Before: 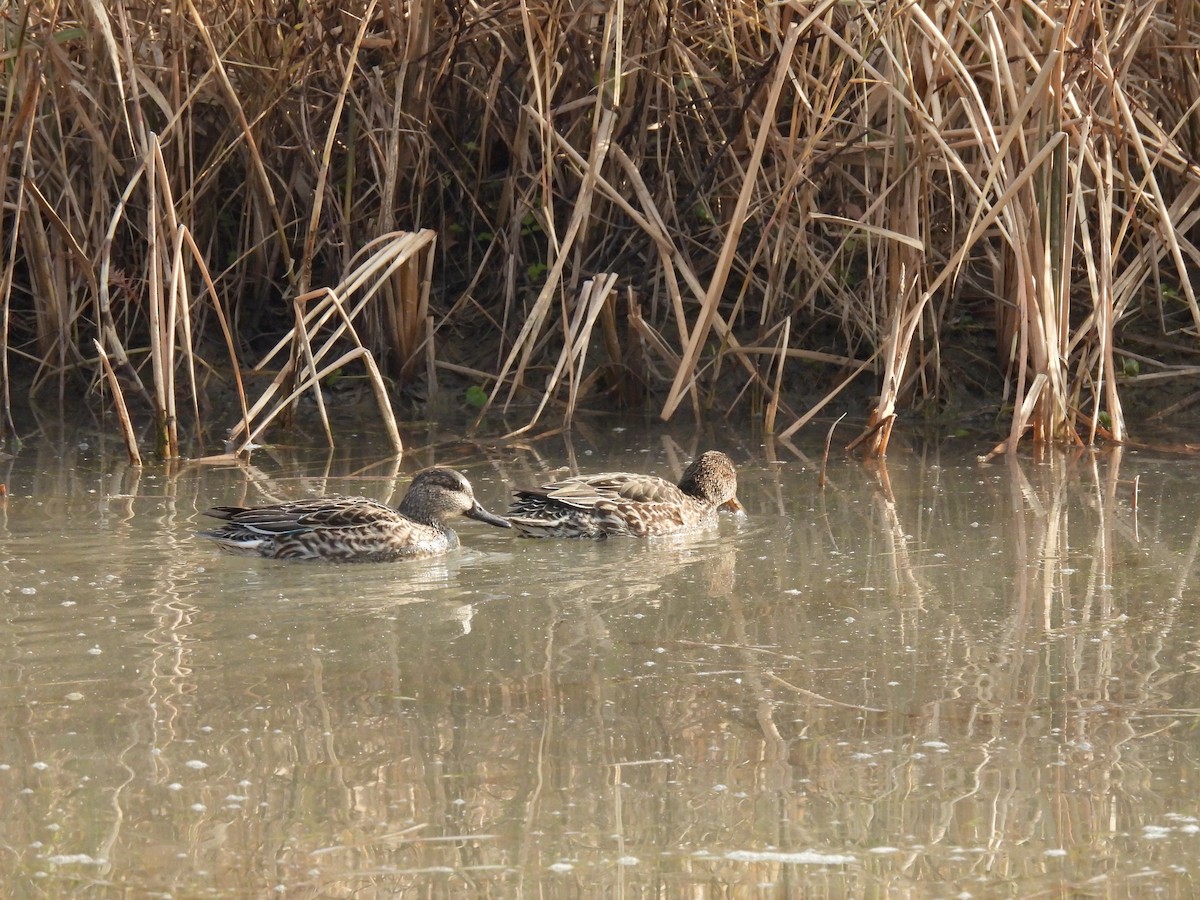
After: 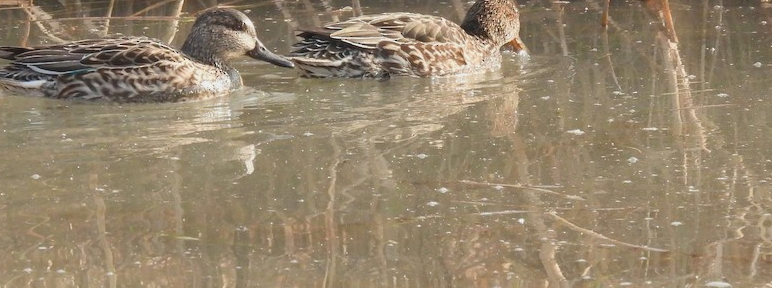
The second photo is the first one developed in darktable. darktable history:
crop: left 18.091%, top 51.13%, right 17.525%, bottom 16.85%
contrast brightness saturation: contrast -0.1, saturation -0.1
